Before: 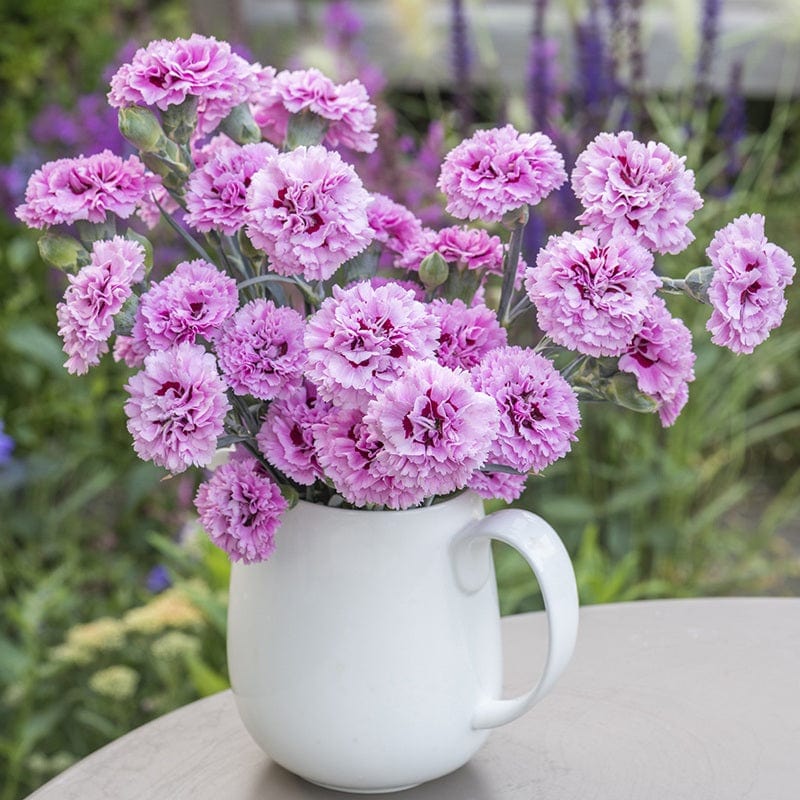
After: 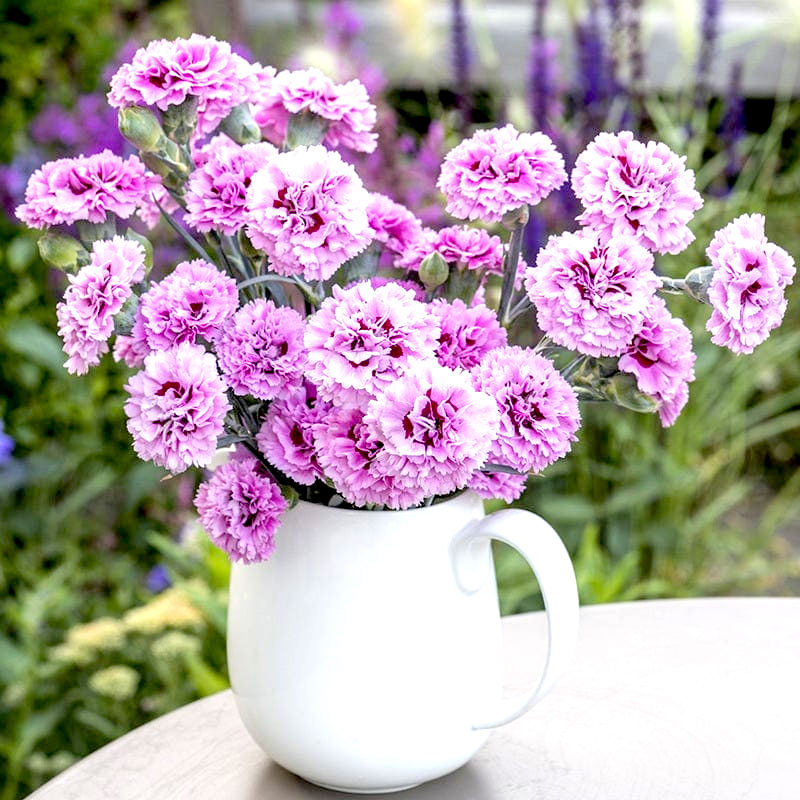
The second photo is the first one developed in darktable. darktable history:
exposure: black level correction 0.03, exposure 0.329 EV, compensate exposure bias true, compensate highlight preservation false
tone equalizer: -8 EV -0.42 EV, -7 EV -0.354 EV, -6 EV -0.33 EV, -5 EV -0.255 EV, -3 EV 0.234 EV, -2 EV 0.337 EV, -1 EV 0.366 EV, +0 EV 0.43 EV, mask exposure compensation -0.484 EV
